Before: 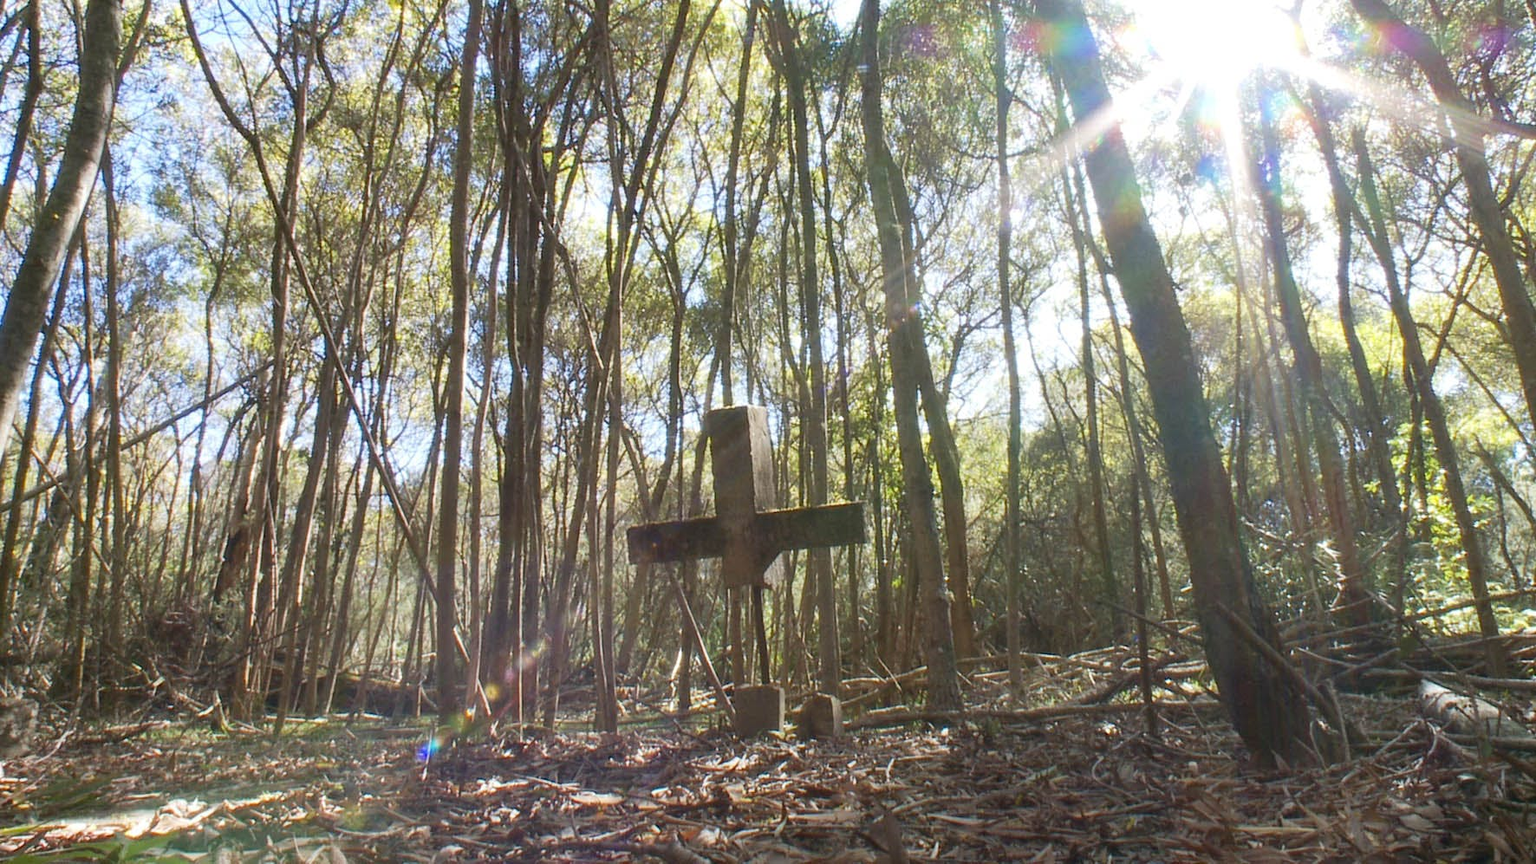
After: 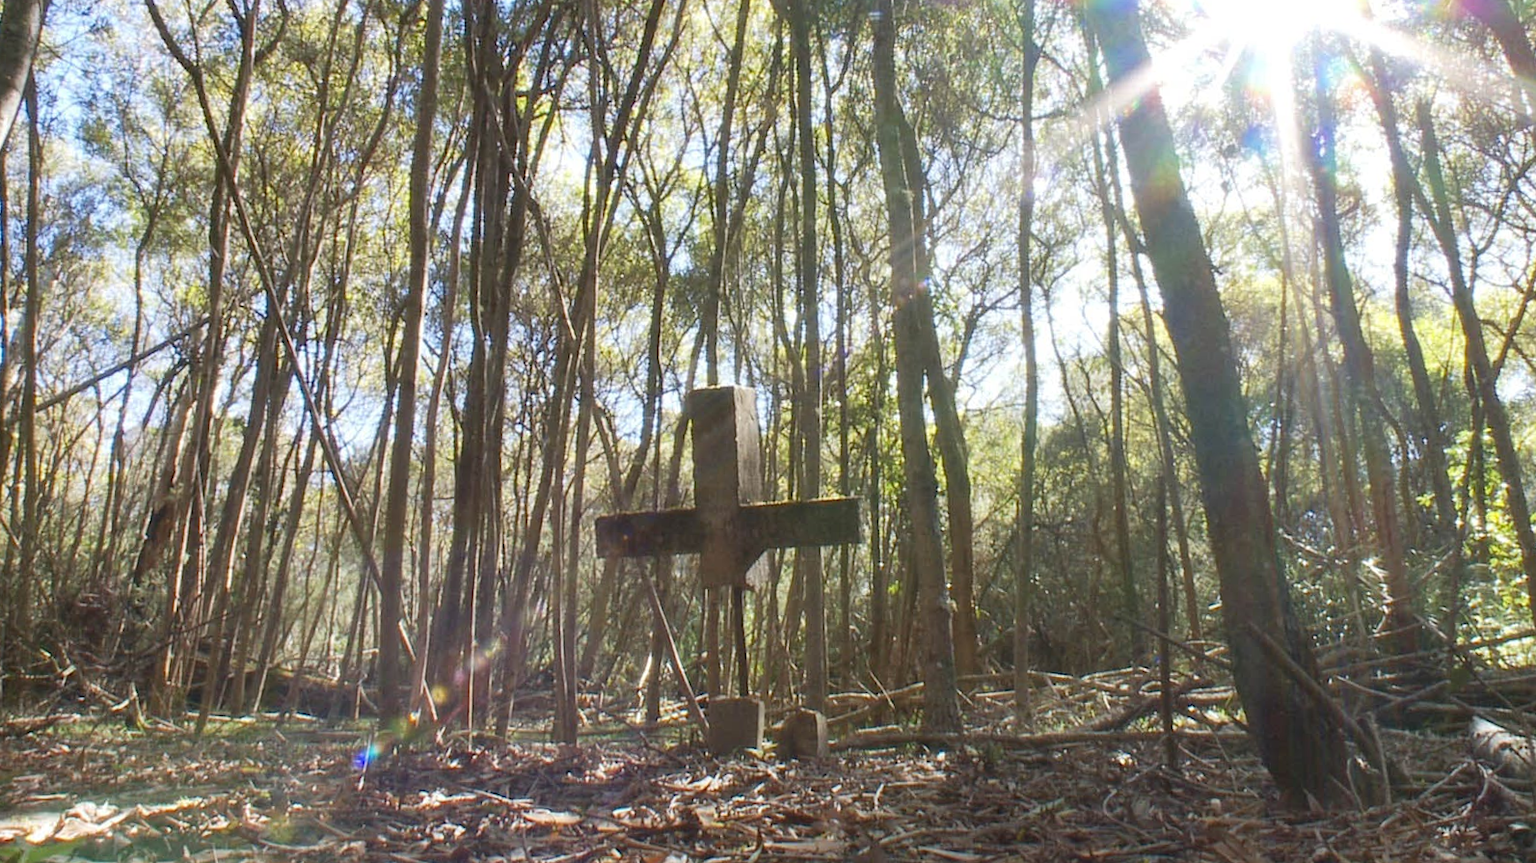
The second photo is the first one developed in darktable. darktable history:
crop and rotate: angle -1.96°, left 3.097%, top 4.154%, right 1.586%, bottom 0.529%
exposure: compensate highlight preservation false
